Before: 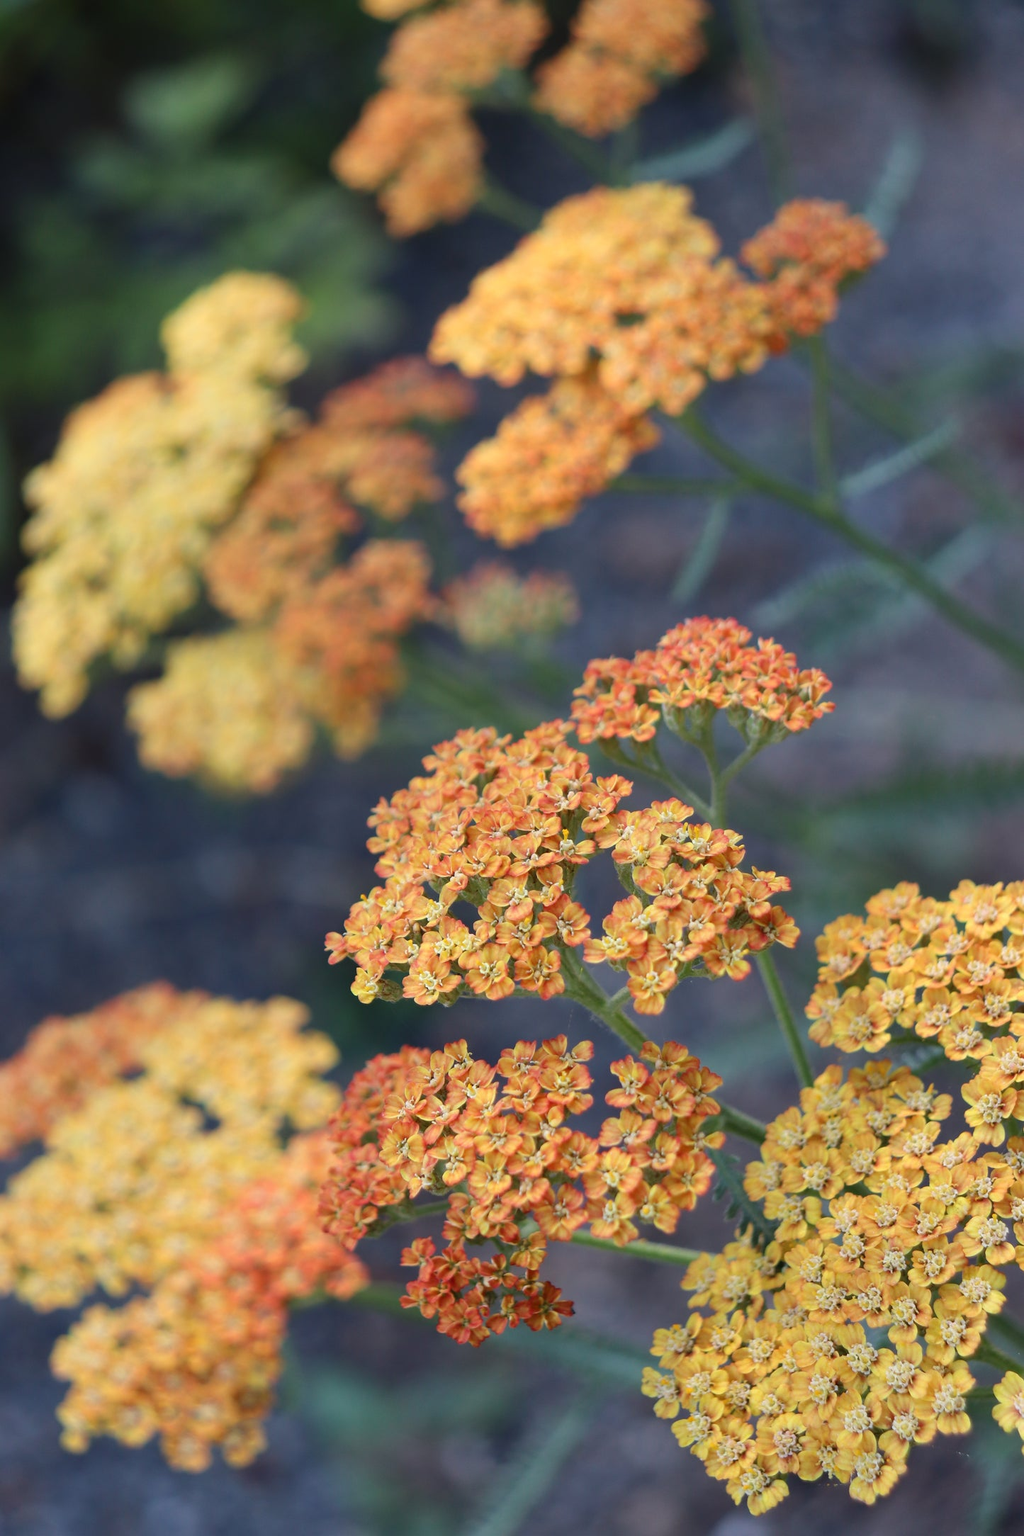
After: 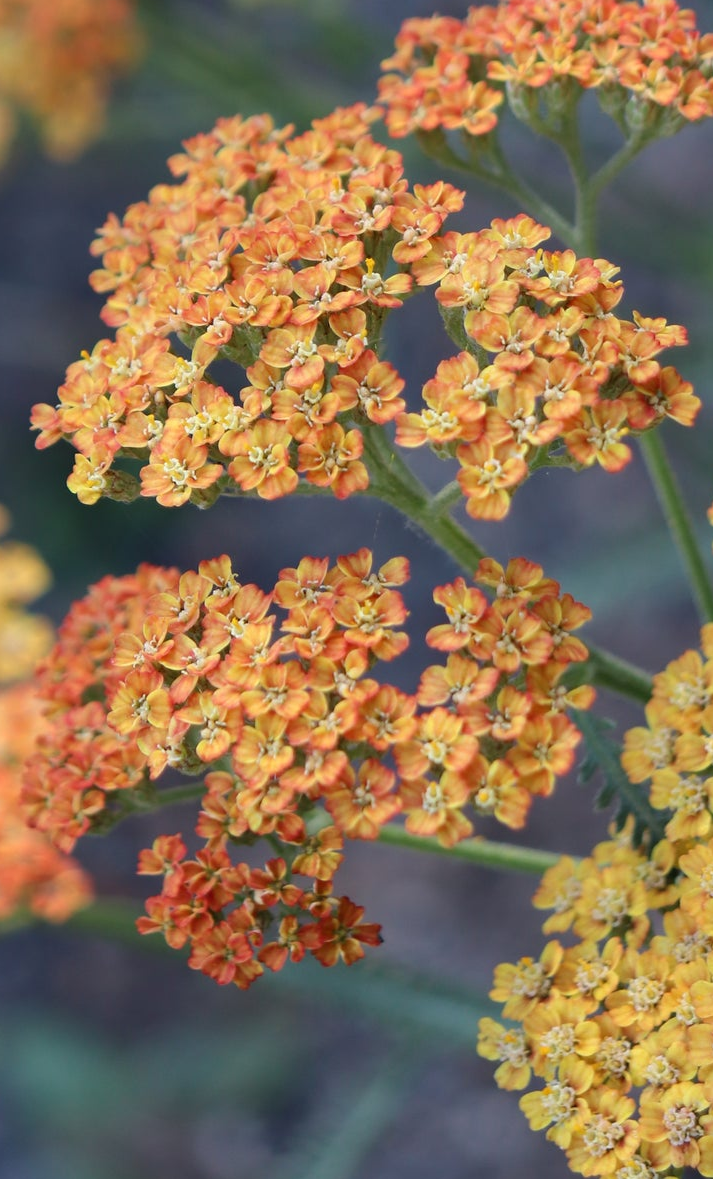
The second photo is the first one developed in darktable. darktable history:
crop: left 29.623%, top 42.101%, right 20.994%, bottom 3.504%
